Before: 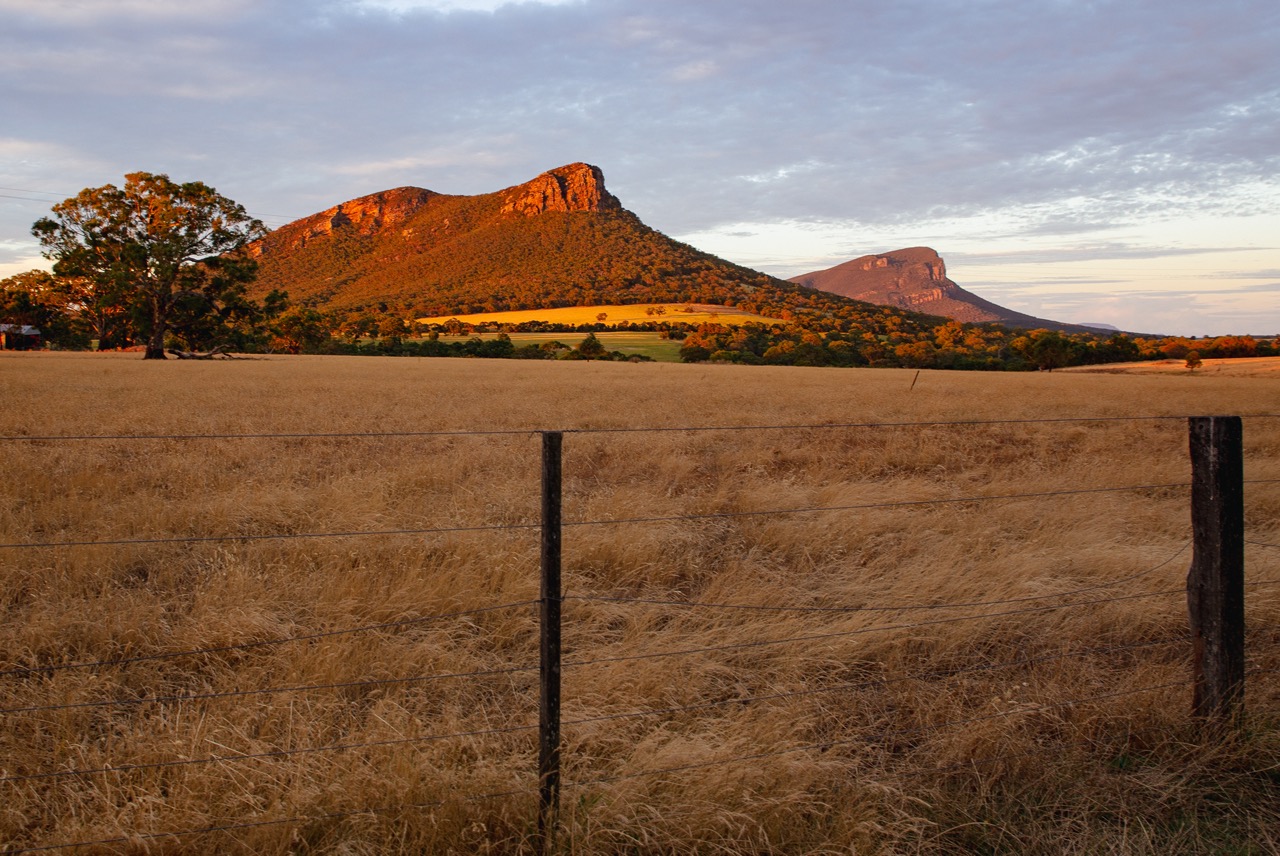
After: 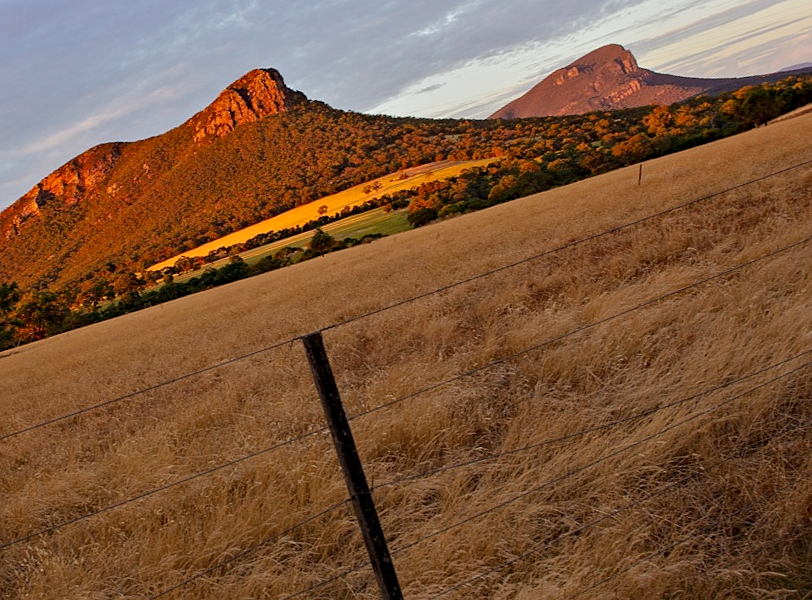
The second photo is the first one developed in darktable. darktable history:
contrast equalizer: y [[0.6 ×6], [0.55 ×6], [0 ×6], [0 ×6], [0 ×6]], mix 0.304
sharpen: radius 1.285, amount 0.297, threshold 0.108
shadows and highlights: shadows -41.81, highlights 62.73, soften with gaussian
tone equalizer: -8 EV -0.001 EV, -7 EV 0.003 EV, -6 EV -0.015 EV, -5 EV 0.012 EV, -4 EV -0.006 EV, -3 EV 0.004 EV, -2 EV -0.043 EV, -1 EV -0.286 EV, +0 EV -0.58 EV, mask exposure compensation -0.512 EV
haze removal: compatibility mode true, adaptive false
crop and rotate: angle 17.78°, left 6.762%, right 3.85%, bottom 1.136%
